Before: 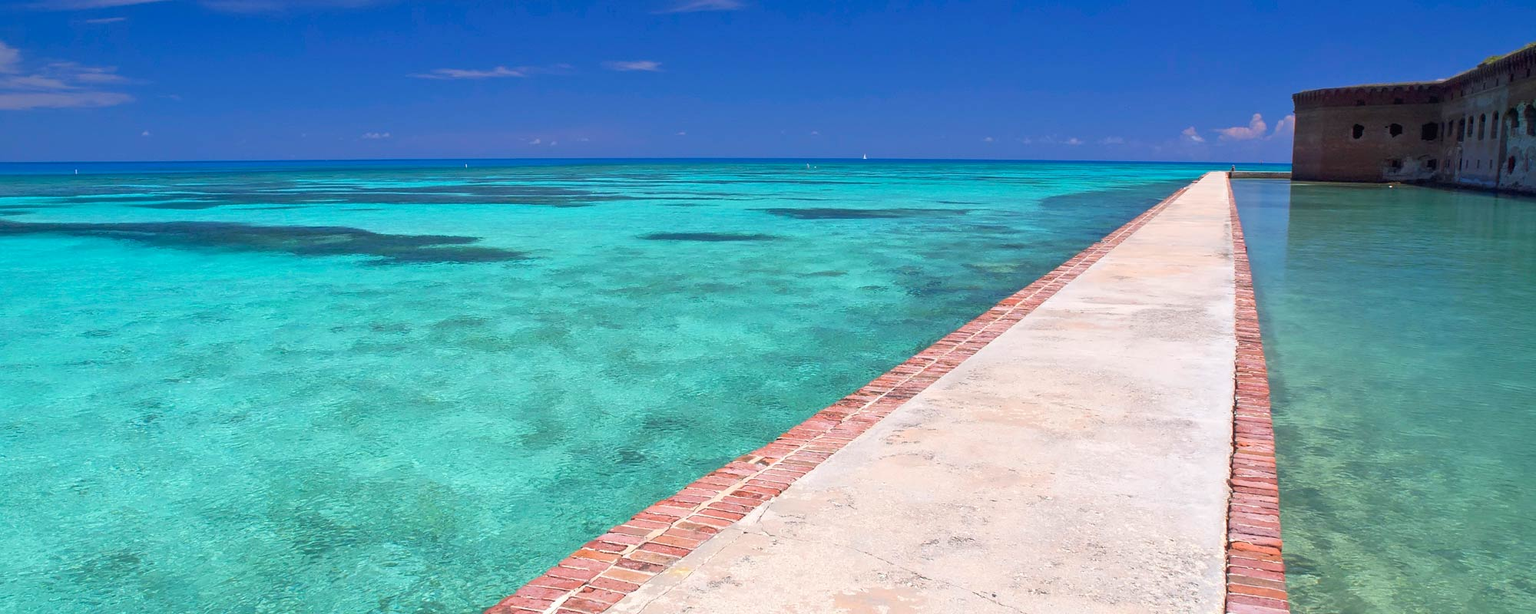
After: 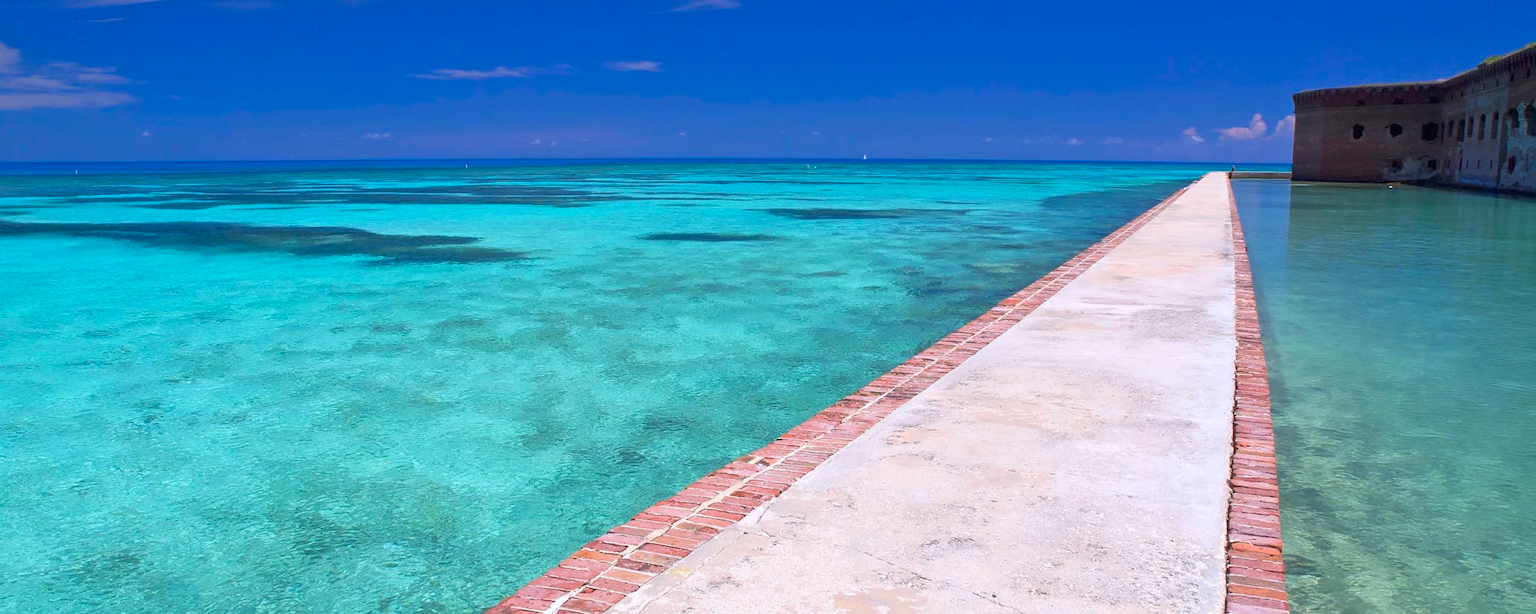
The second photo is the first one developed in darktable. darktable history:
color zones: curves: ch0 [(0, 0.5) (0.143, 0.5) (0.286, 0.5) (0.429, 0.5) (0.62, 0.489) (0.714, 0.445) (0.844, 0.496) (1, 0.5)]; ch1 [(0, 0.5) (0.143, 0.5) (0.286, 0.5) (0.429, 0.5) (0.571, 0.5) (0.714, 0.523) (0.857, 0.5) (1, 0.5)]
color calibration: illuminant as shot in camera, x 0.358, y 0.373, temperature 4628.91 K
